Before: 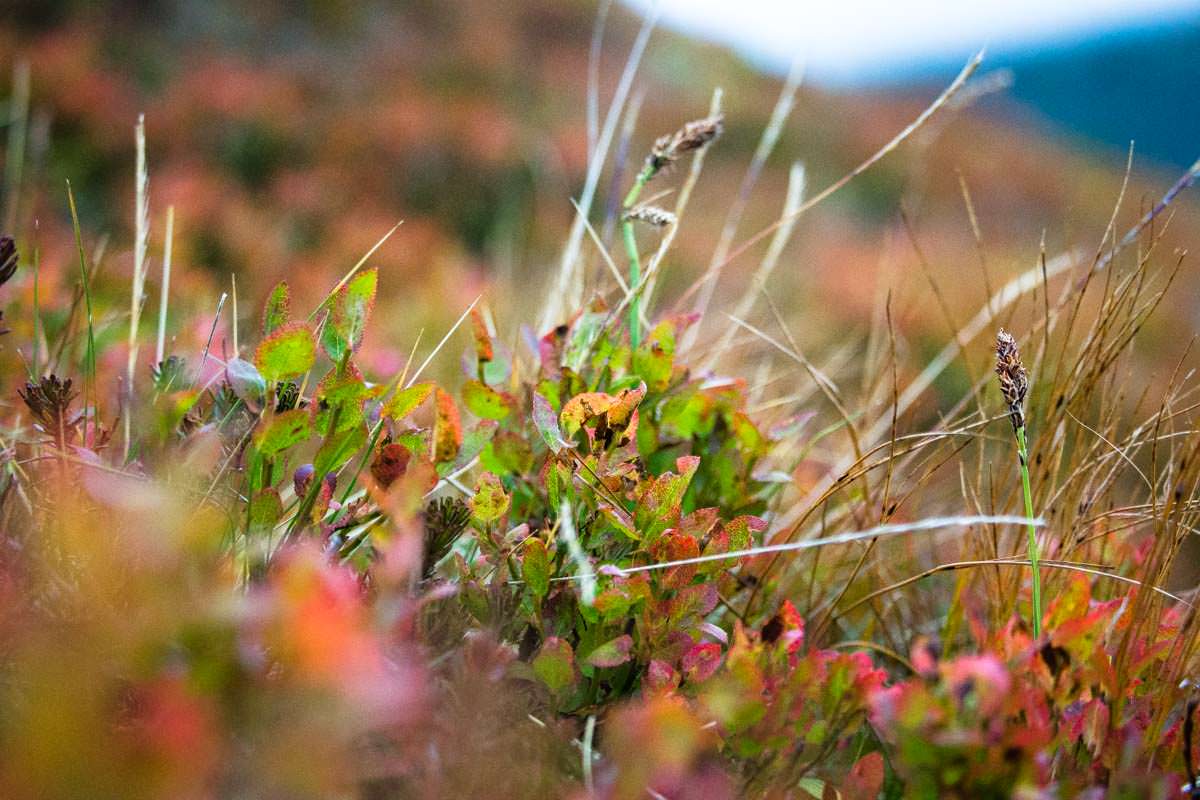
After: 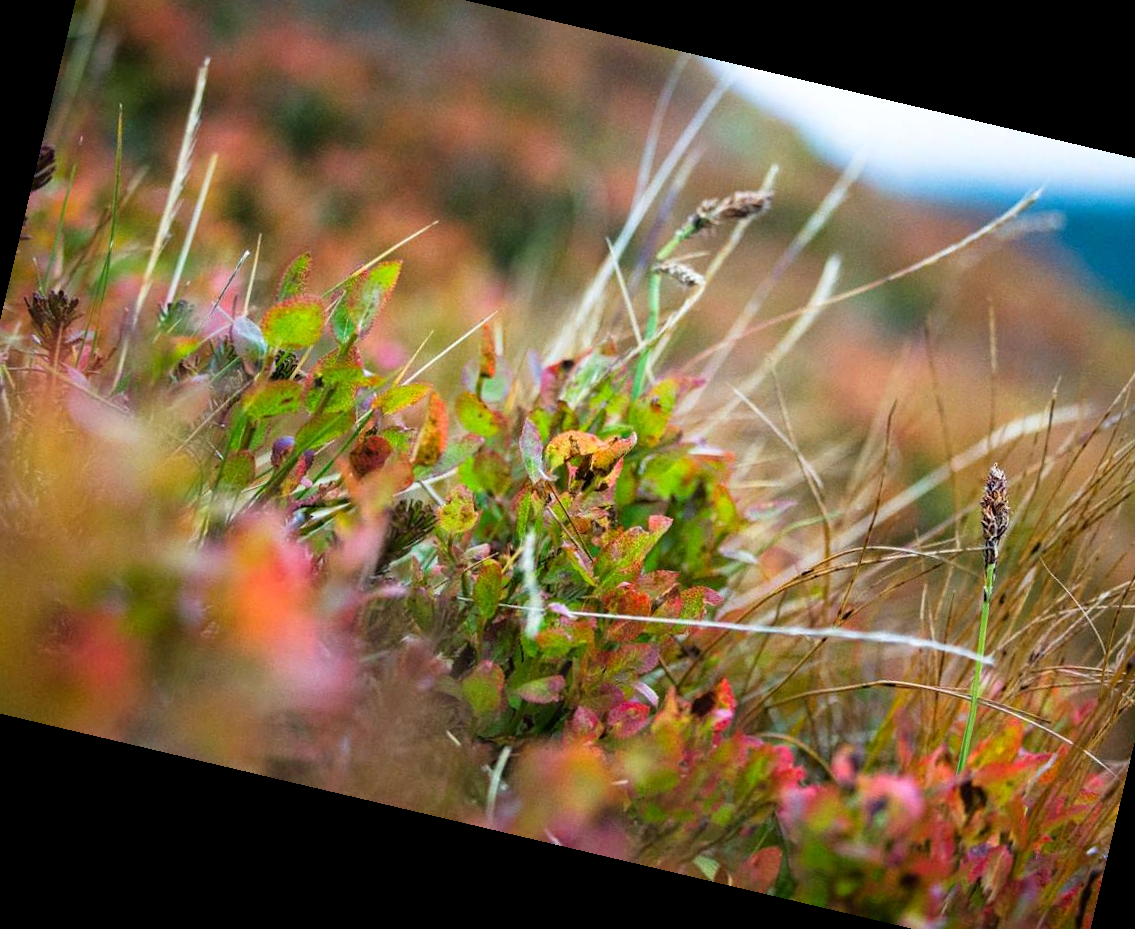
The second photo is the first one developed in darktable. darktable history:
rotate and perspective: rotation 13.27°, automatic cropping off
crop: left 6.446%, top 8.188%, right 9.538%, bottom 3.548%
